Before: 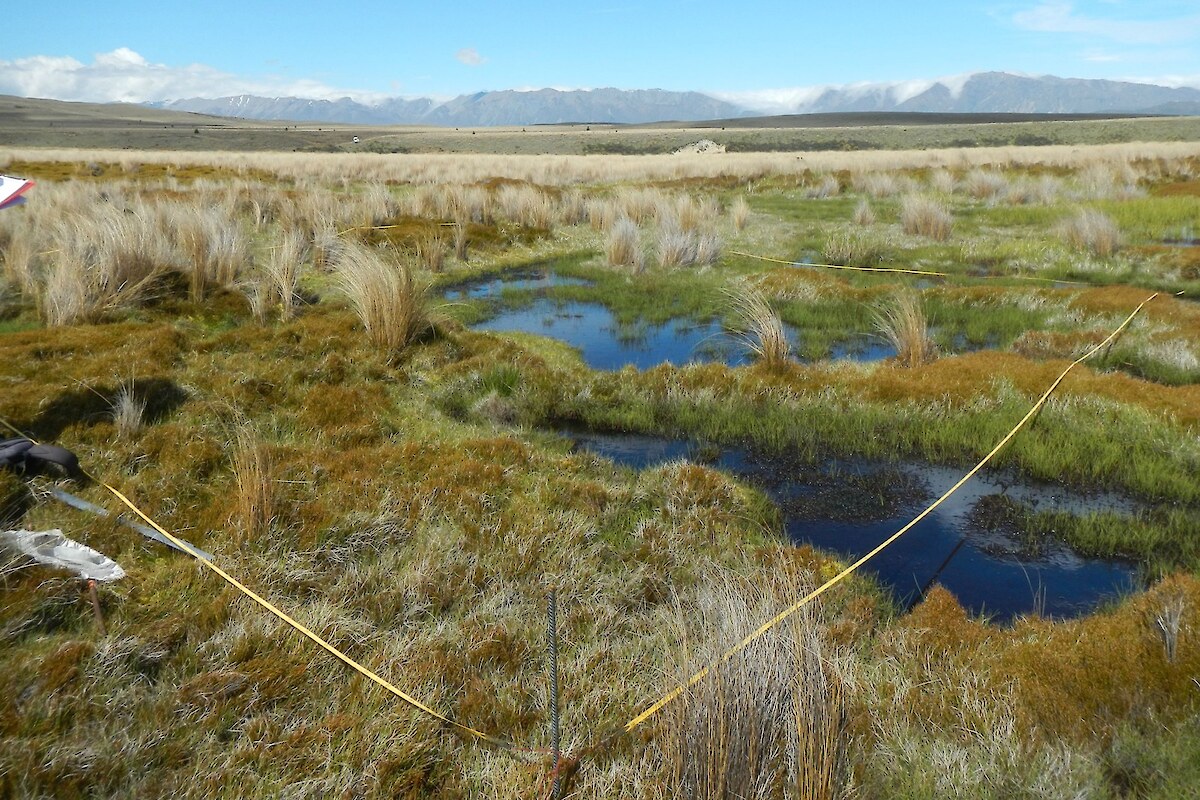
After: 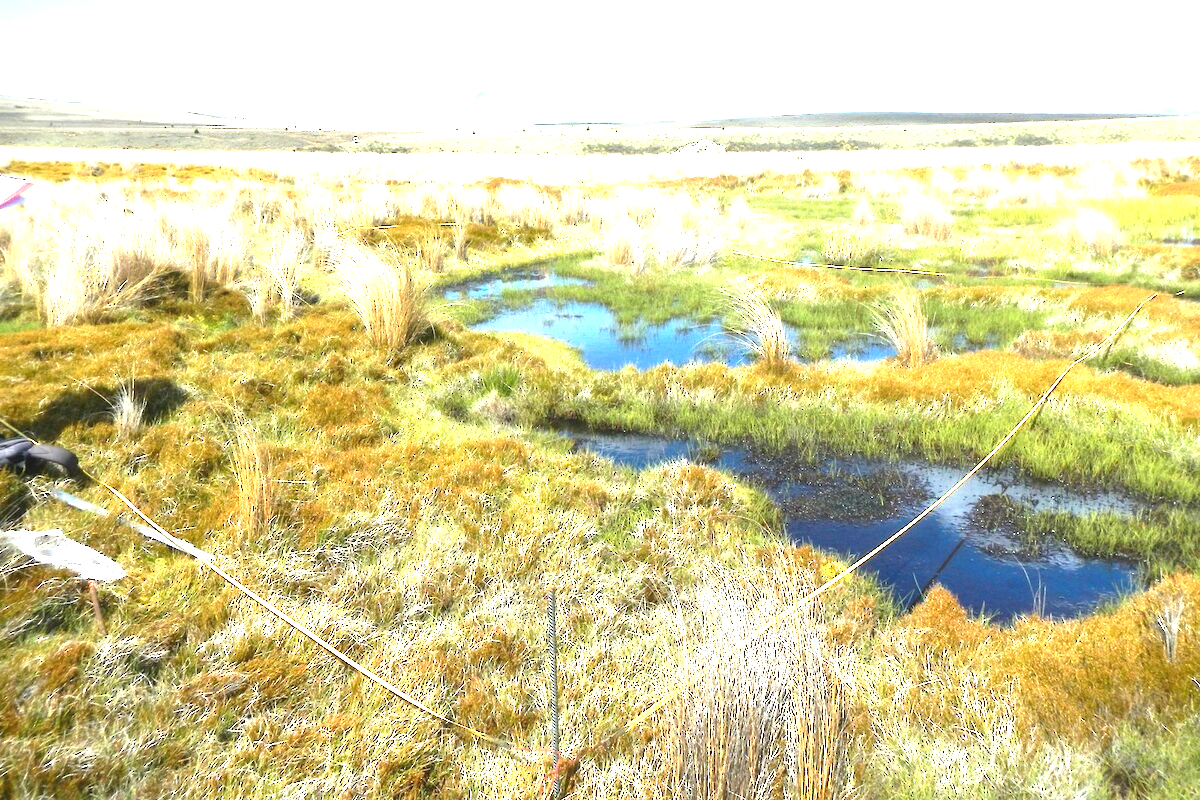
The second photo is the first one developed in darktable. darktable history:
exposure: black level correction 0, exposure 2.088 EV, compensate exposure bias true, compensate highlight preservation false
tone equalizer: on, module defaults
